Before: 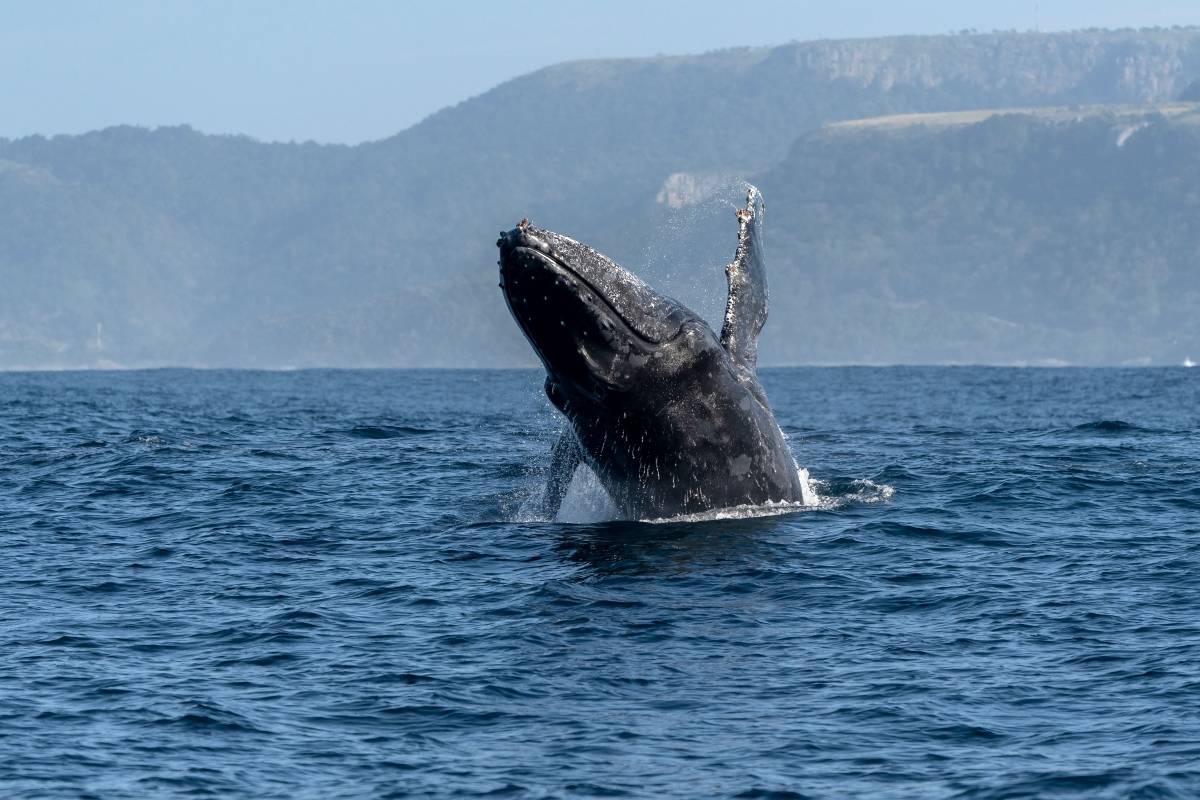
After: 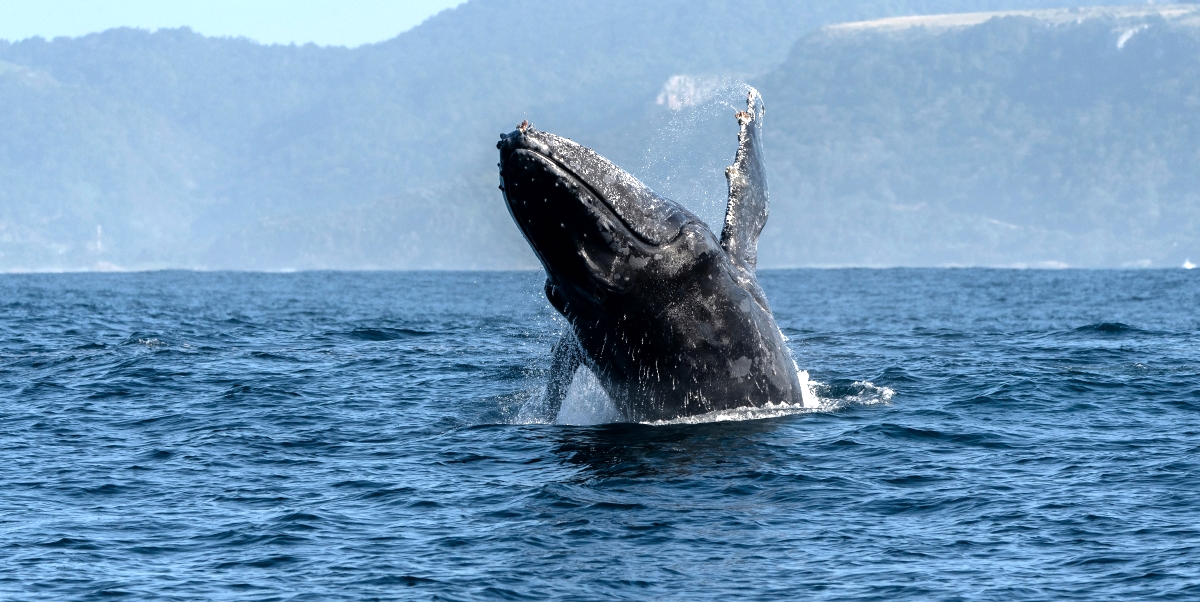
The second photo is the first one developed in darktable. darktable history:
crop and rotate: top 12.47%, bottom 12.229%
tone equalizer: -8 EV -0.789 EV, -7 EV -0.733 EV, -6 EV -0.571 EV, -5 EV -0.376 EV, -3 EV 0.391 EV, -2 EV 0.6 EV, -1 EV 0.697 EV, +0 EV 0.734 EV
